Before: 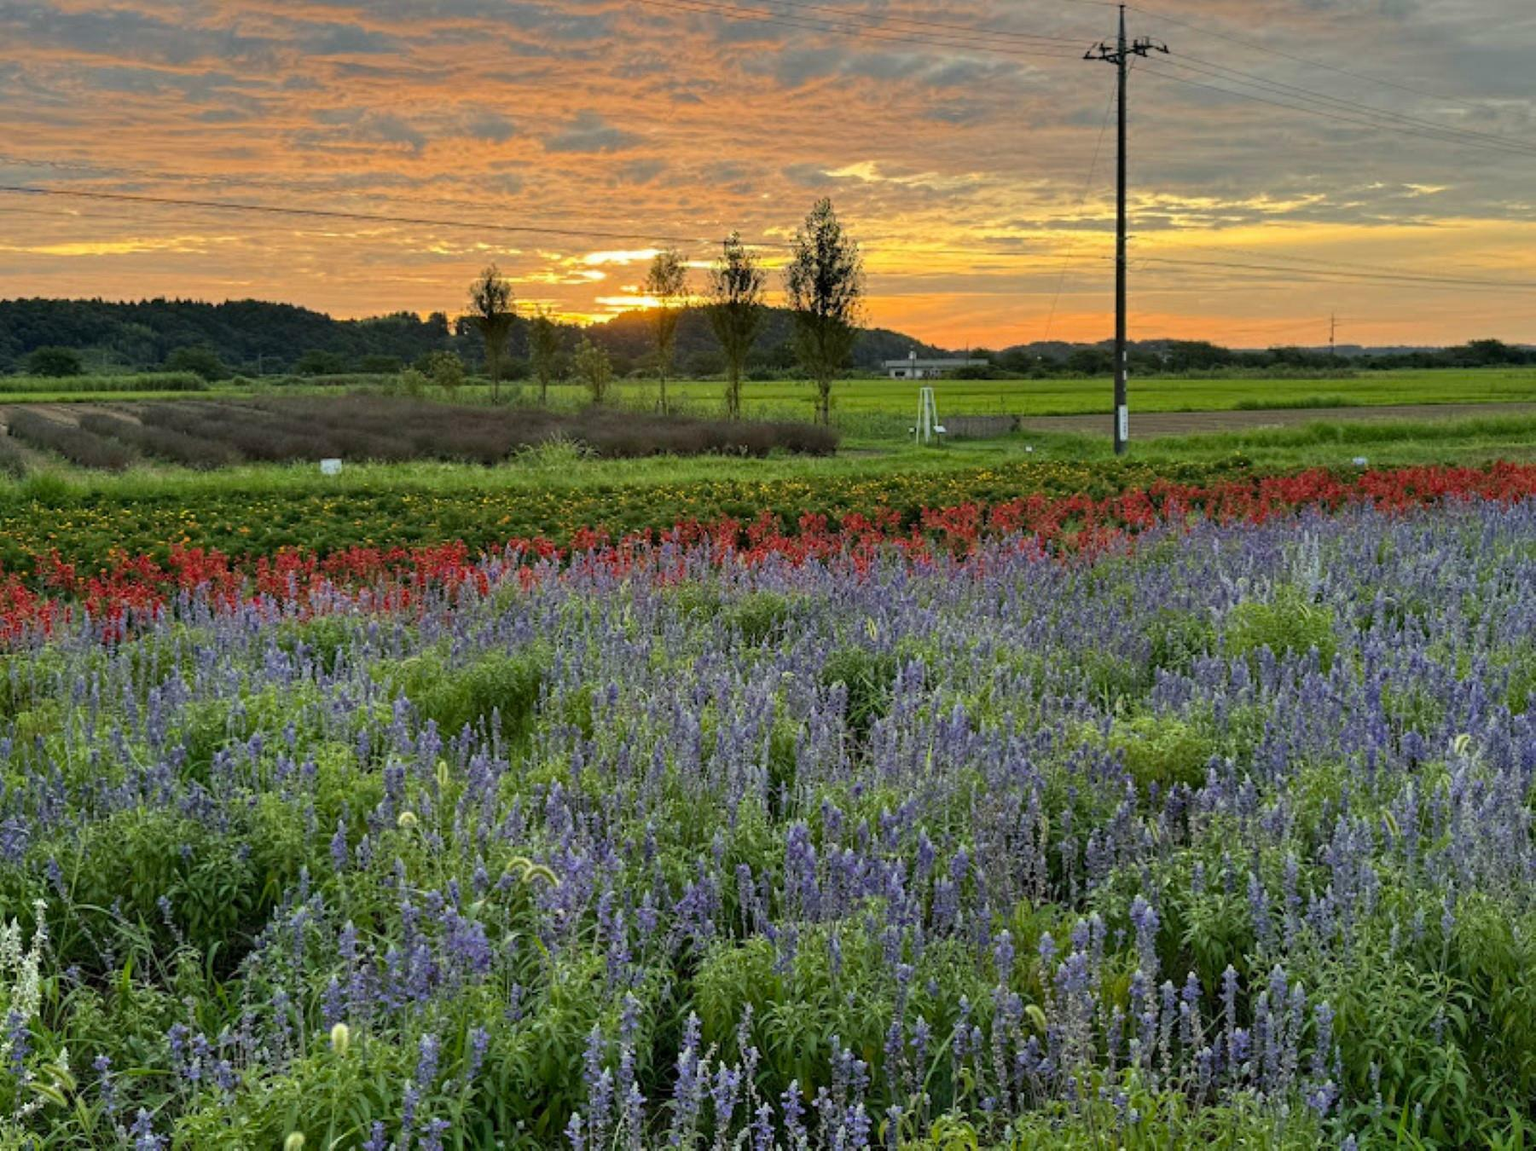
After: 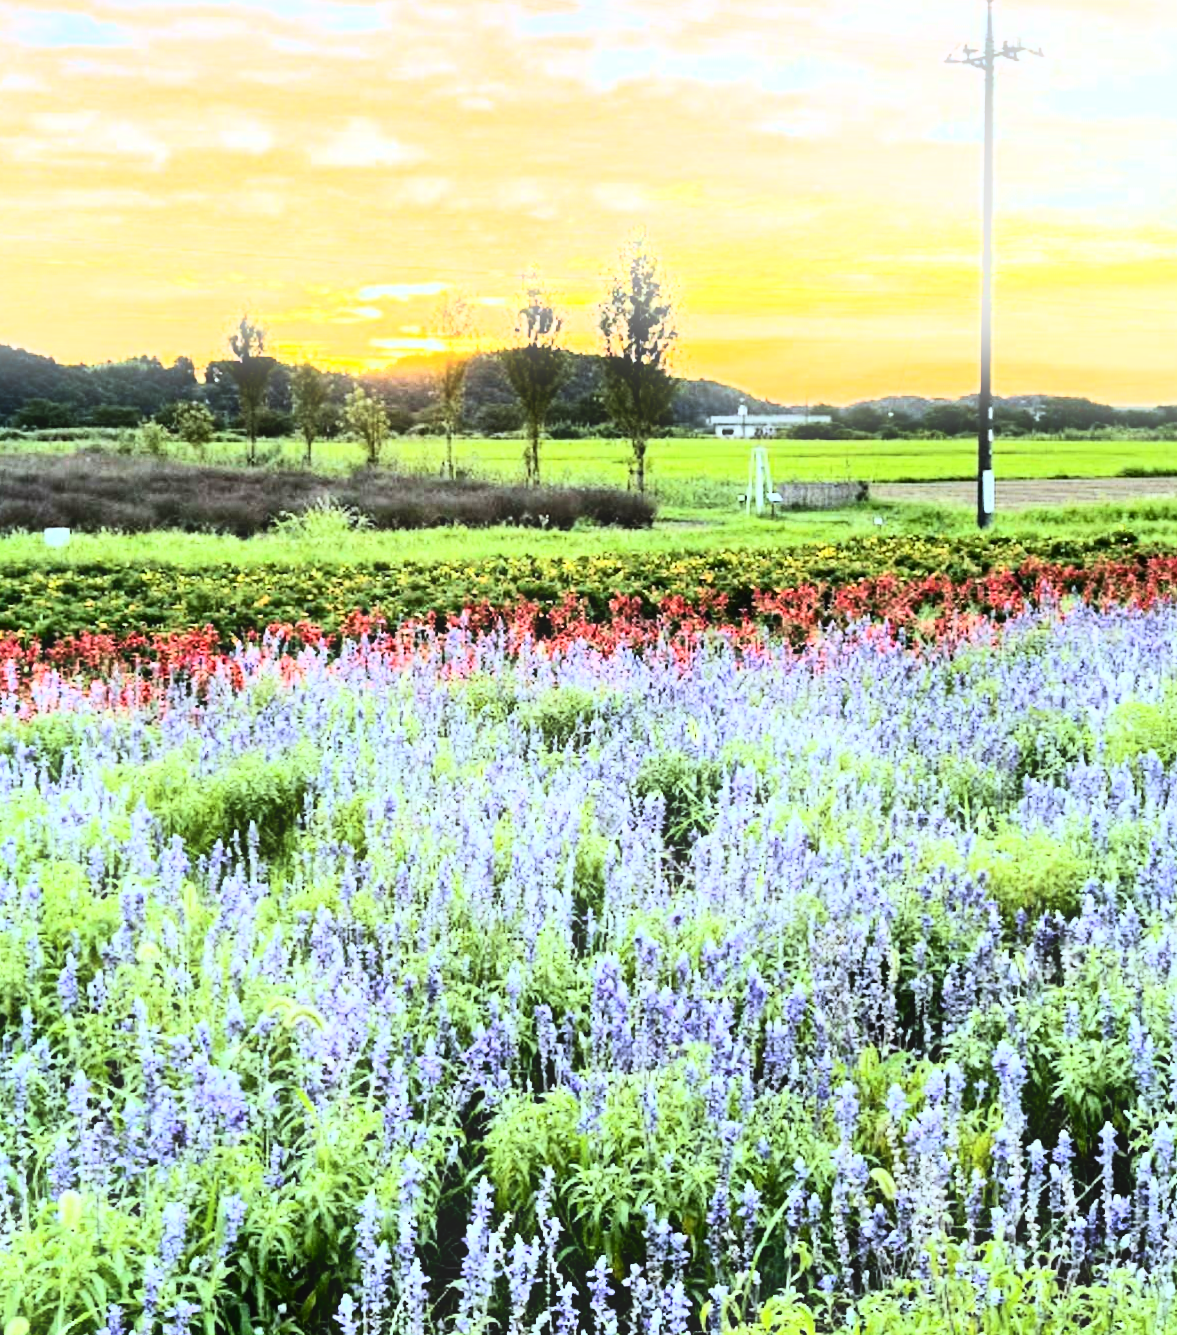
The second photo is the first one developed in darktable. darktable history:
exposure: exposure 0.64 EV, compensate highlight preservation false
crop and rotate: left 18.442%, right 15.508%
rotate and perspective: rotation 0.174°, lens shift (vertical) 0.013, lens shift (horizontal) 0.019, shear 0.001, automatic cropping original format, crop left 0.007, crop right 0.991, crop top 0.016, crop bottom 0.997
contrast brightness saturation: contrast 0.22
white balance: red 0.931, blue 1.11
rgb curve: curves: ch0 [(0, 0) (0.21, 0.15) (0.24, 0.21) (0.5, 0.75) (0.75, 0.96) (0.89, 0.99) (1, 1)]; ch1 [(0, 0.02) (0.21, 0.13) (0.25, 0.2) (0.5, 0.67) (0.75, 0.9) (0.89, 0.97) (1, 1)]; ch2 [(0, 0.02) (0.21, 0.13) (0.25, 0.2) (0.5, 0.67) (0.75, 0.9) (0.89, 0.97) (1, 1)], compensate middle gray true
shadows and highlights: radius 334.93, shadows 63.48, highlights 6.06, compress 87.7%, highlights color adjustment 39.73%, soften with gaussian
bloom: size 9%, threshold 100%, strength 7%
